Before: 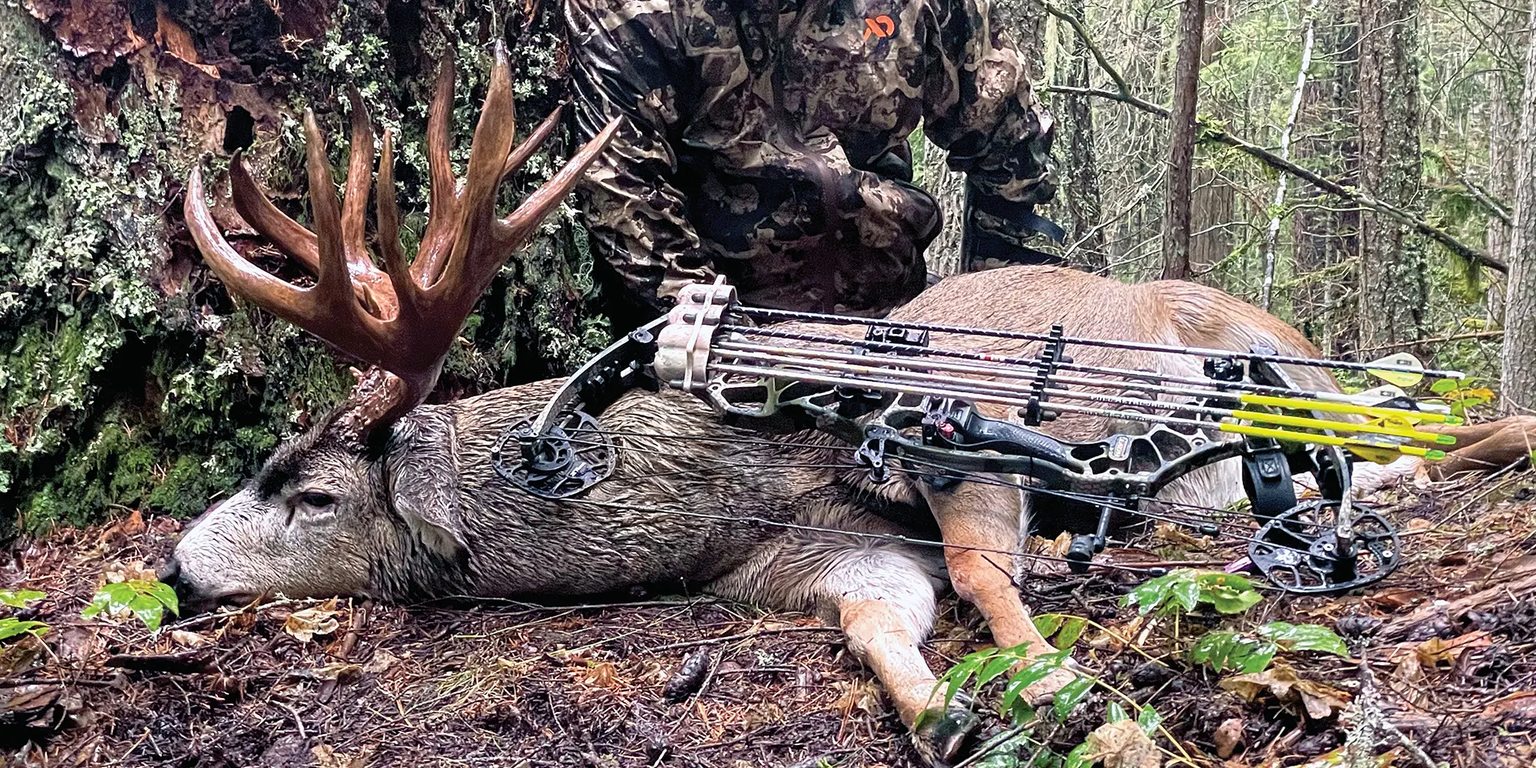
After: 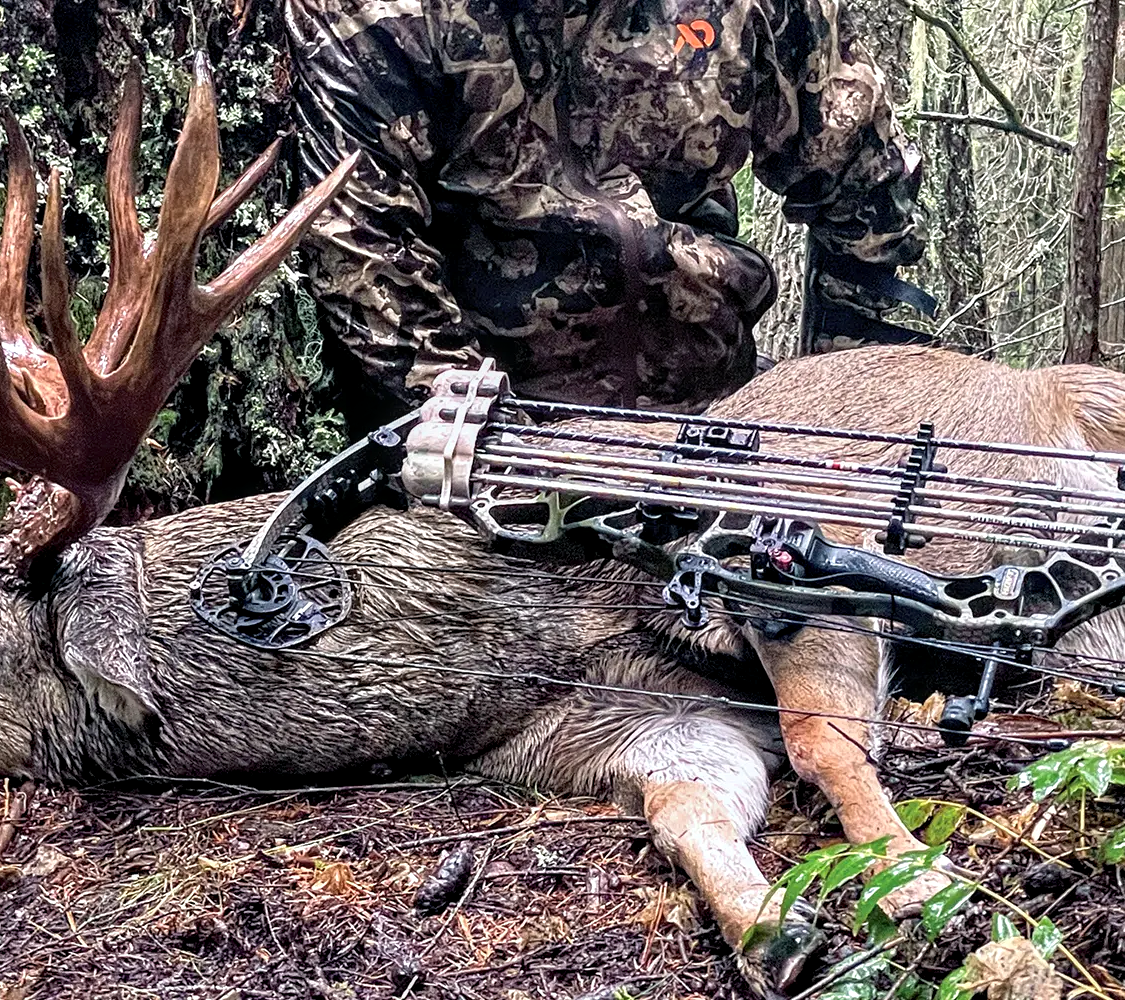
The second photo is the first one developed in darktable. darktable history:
crop and rotate: left 22.516%, right 21.234%
local contrast: on, module defaults
contrast equalizer: octaves 7, y [[0.6 ×6], [0.55 ×6], [0 ×6], [0 ×6], [0 ×6]], mix 0.3
